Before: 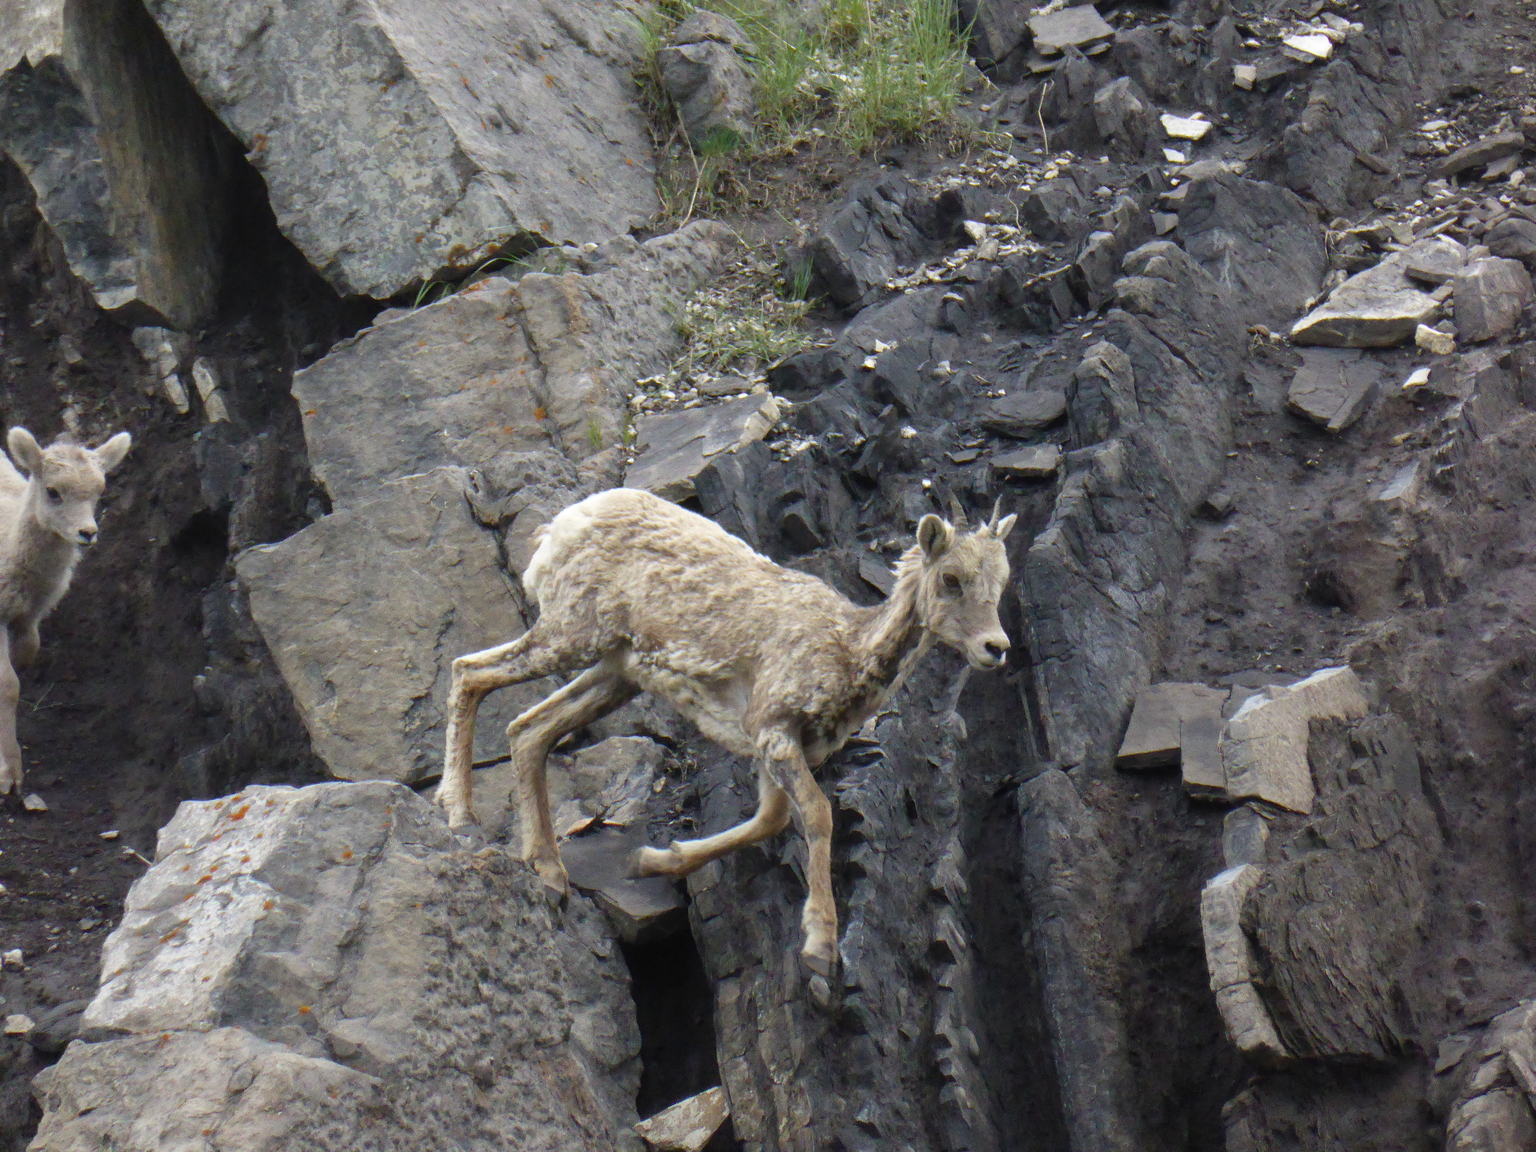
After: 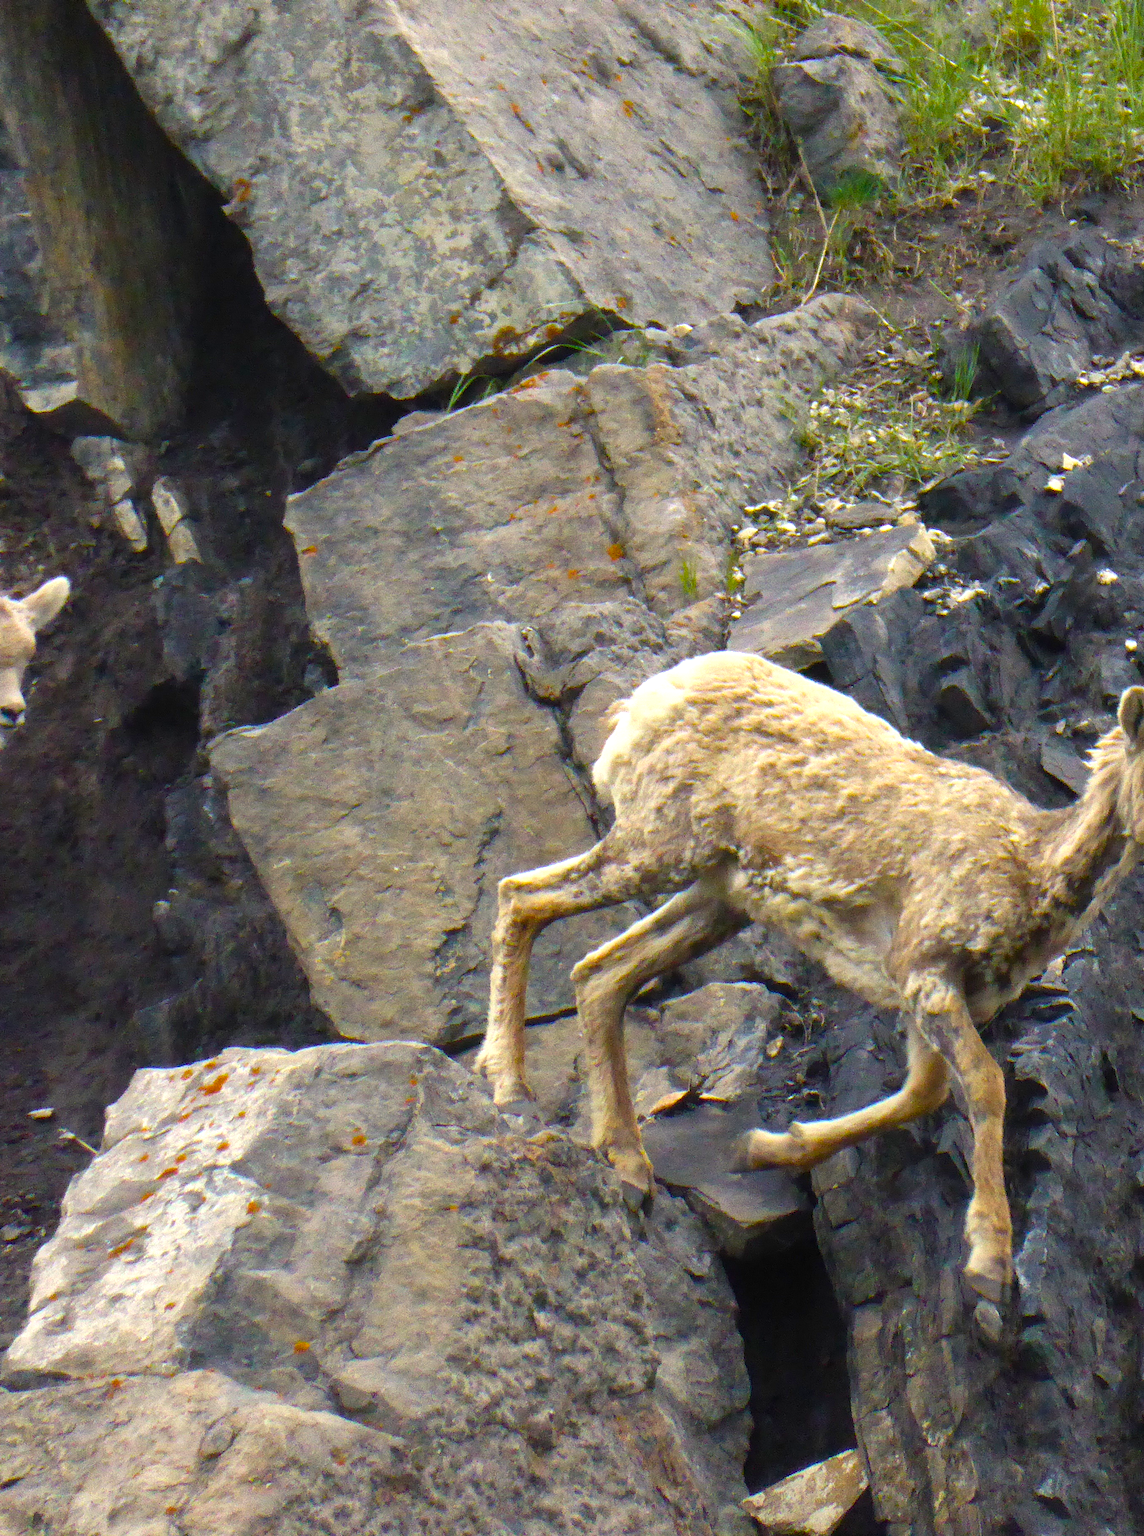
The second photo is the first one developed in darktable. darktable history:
color balance rgb: power › hue 329.11°, highlights gain › chroma 3.092%, highlights gain › hue 76.27°, perceptual saturation grading › global saturation 29.537%, perceptual brilliance grading › highlights 11.707%, global vibrance 41.862%
color correction: highlights b* 0.061
crop: left 5.131%, right 38.979%
